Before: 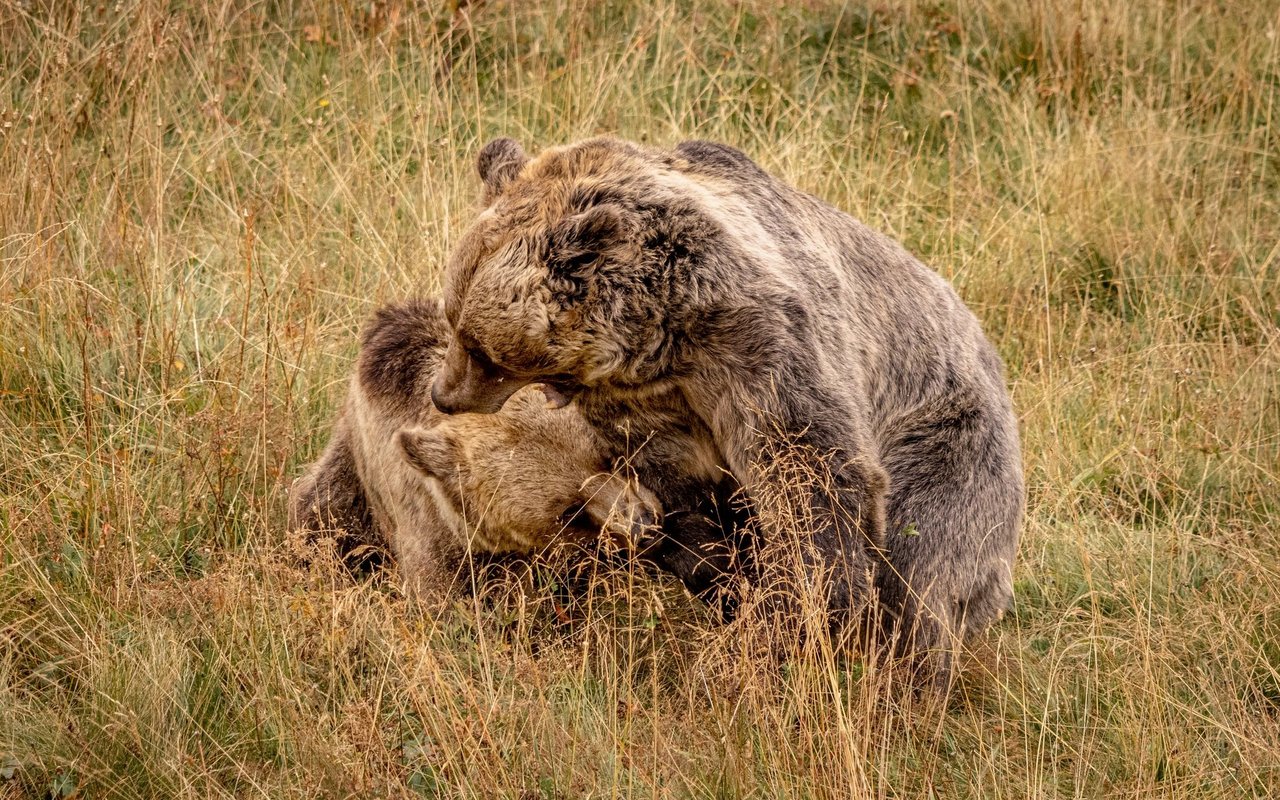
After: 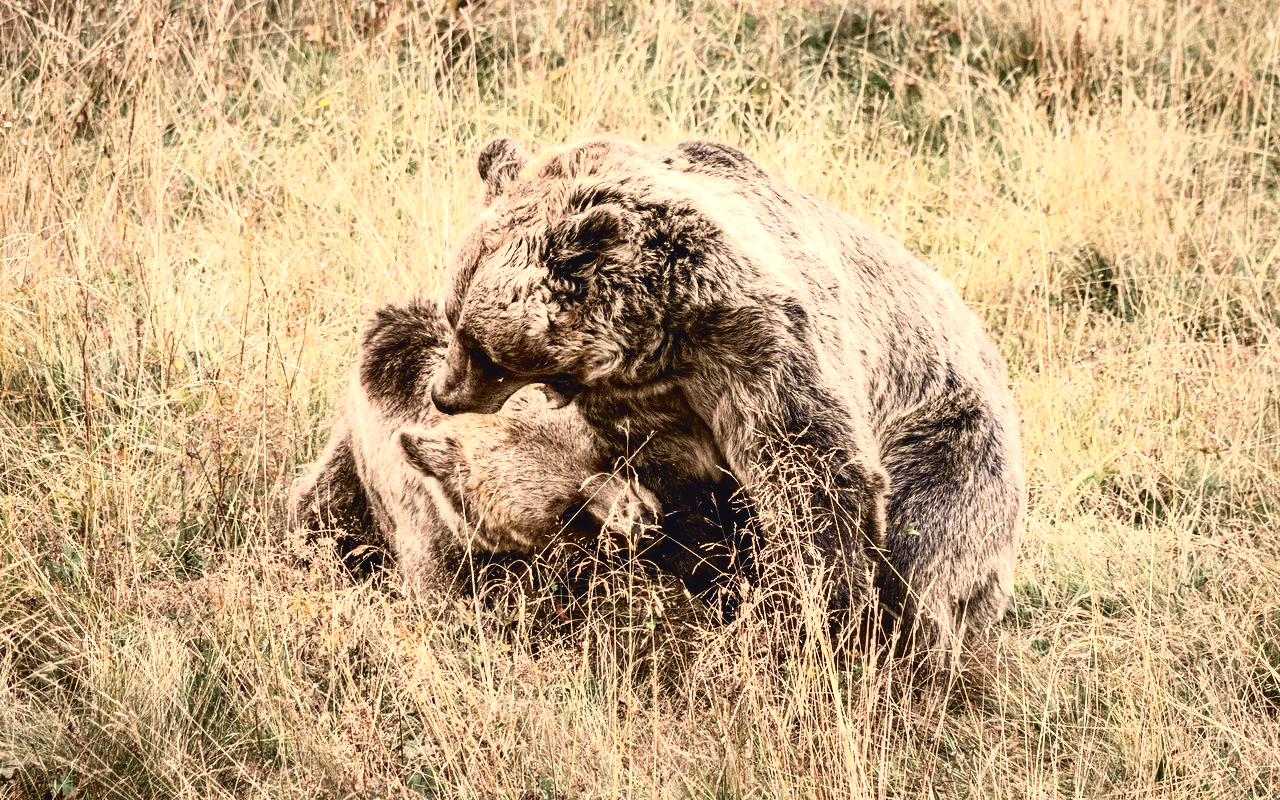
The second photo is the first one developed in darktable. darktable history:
tone curve: curves: ch0 [(0, 0.039) (0.104, 0.094) (0.285, 0.301) (0.673, 0.796) (0.845, 0.932) (0.994, 0.971)]; ch1 [(0, 0) (0.356, 0.385) (0.424, 0.405) (0.498, 0.502) (0.586, 0.57) (0.657, 0.642) (1, 1)]; ch2 [(0, 0) (0.424, 0.438) (0.46, 0.453) (0.515, 0.505) (0.557, 0.57) (0.612, 0.583) (0.722, 0.67) (1, 1)], color space Lab, independent channels, preserve colors none
tone equalizer: -8 EV -1.06 EV, -7 EV -0.999 EV, -6 EV -0.844 EV, -5 EV -0.562 EV, -3 EV 0.58 EV, -2 EV 0.894 EV, -1 EV 0.995 EV, +0 EV 1.06 EV, edges refinement/feathering 500, mask exposure compensation -1.57 EV, preserve details guided filter
